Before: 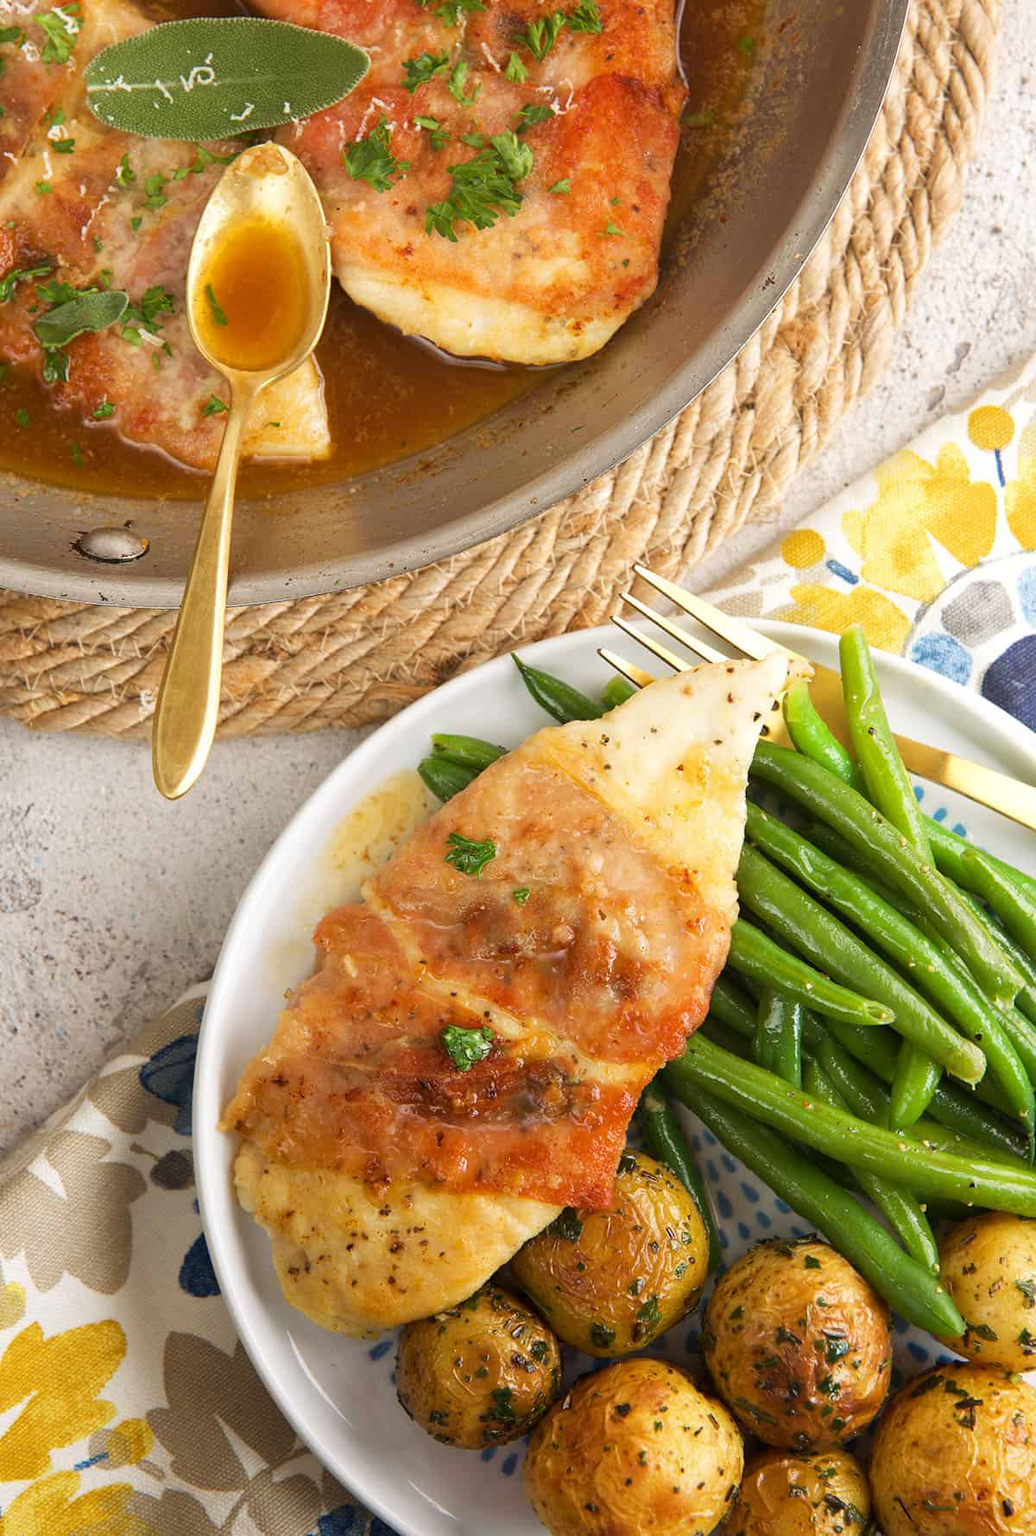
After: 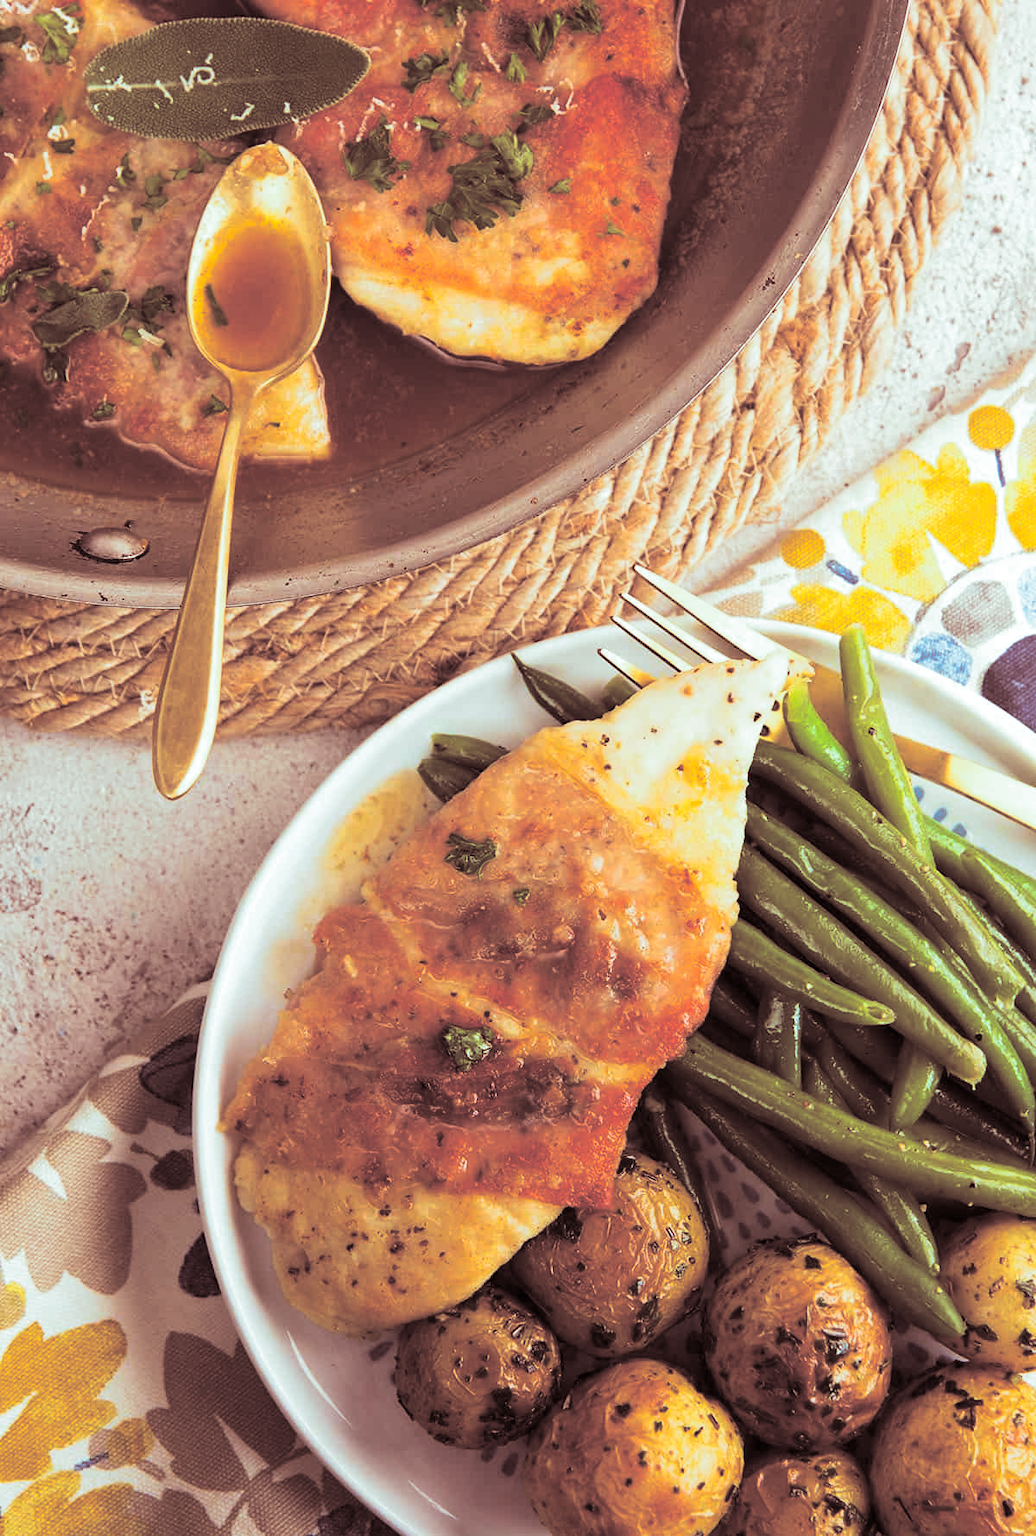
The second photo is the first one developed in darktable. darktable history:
split-toning: shadows › saturation 0.3, highlights › hue 180°, highlights › saturation 0.3, compress 0%
contrast brightness saturation: contrast 0.09, saturation 0.28
